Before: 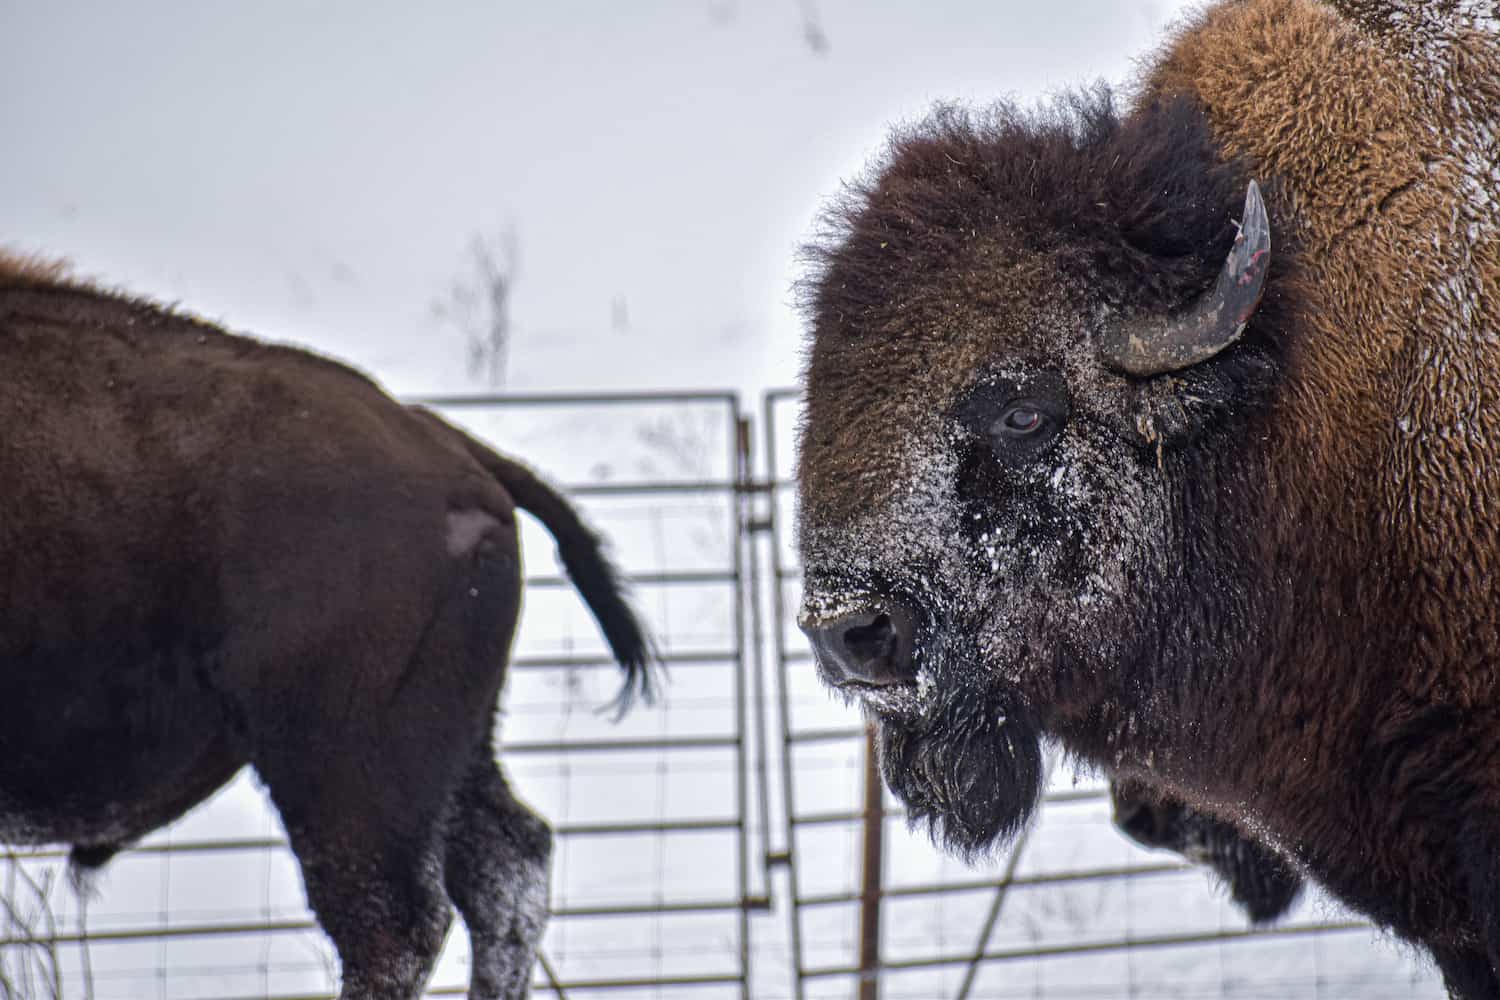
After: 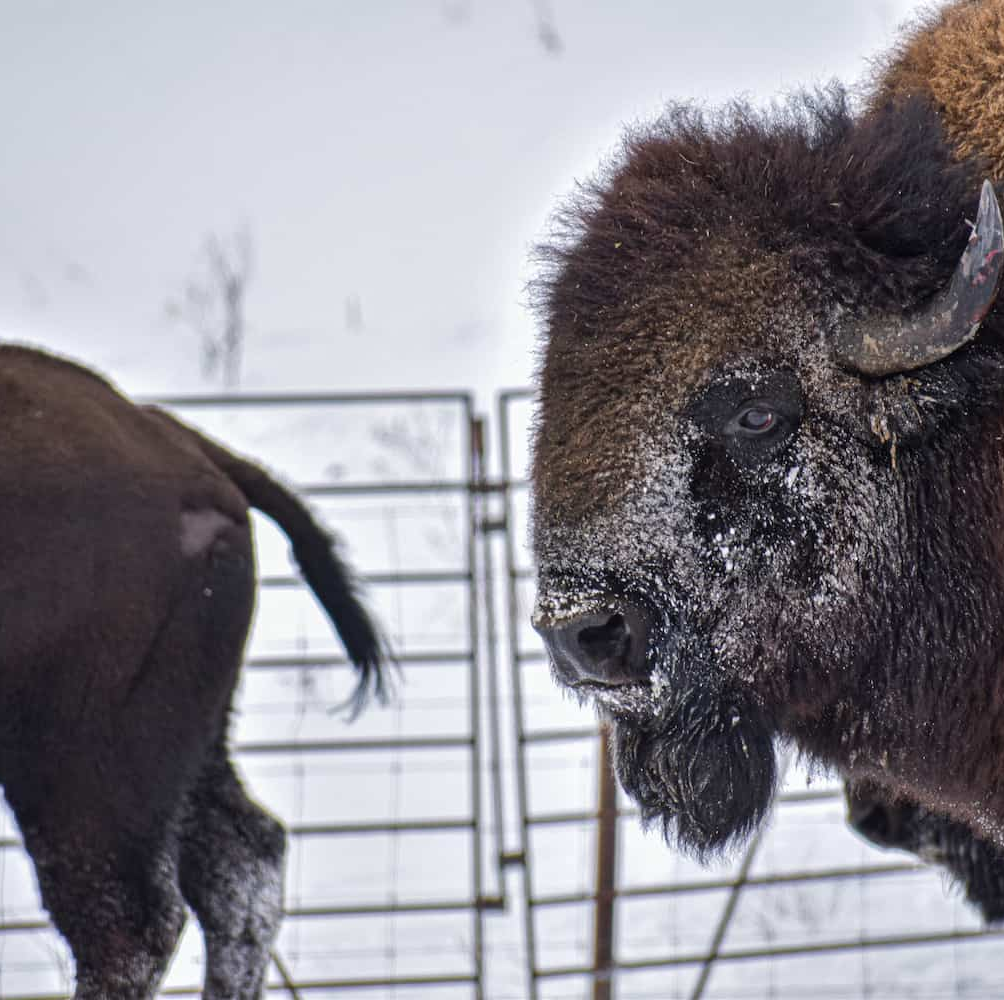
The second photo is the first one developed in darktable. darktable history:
crop and rotate: left 17.779%, right 15.222%
